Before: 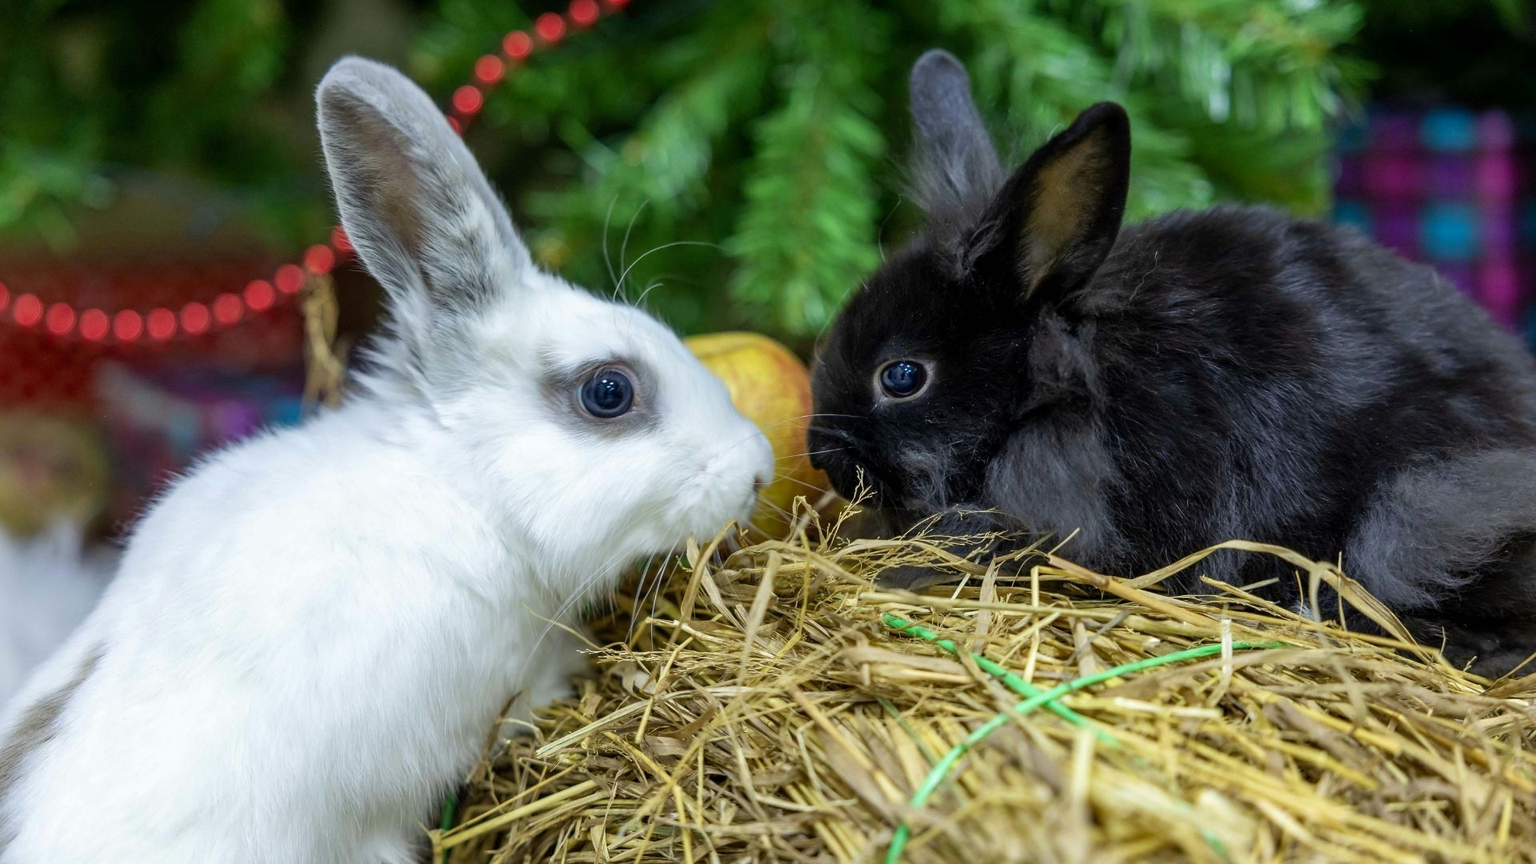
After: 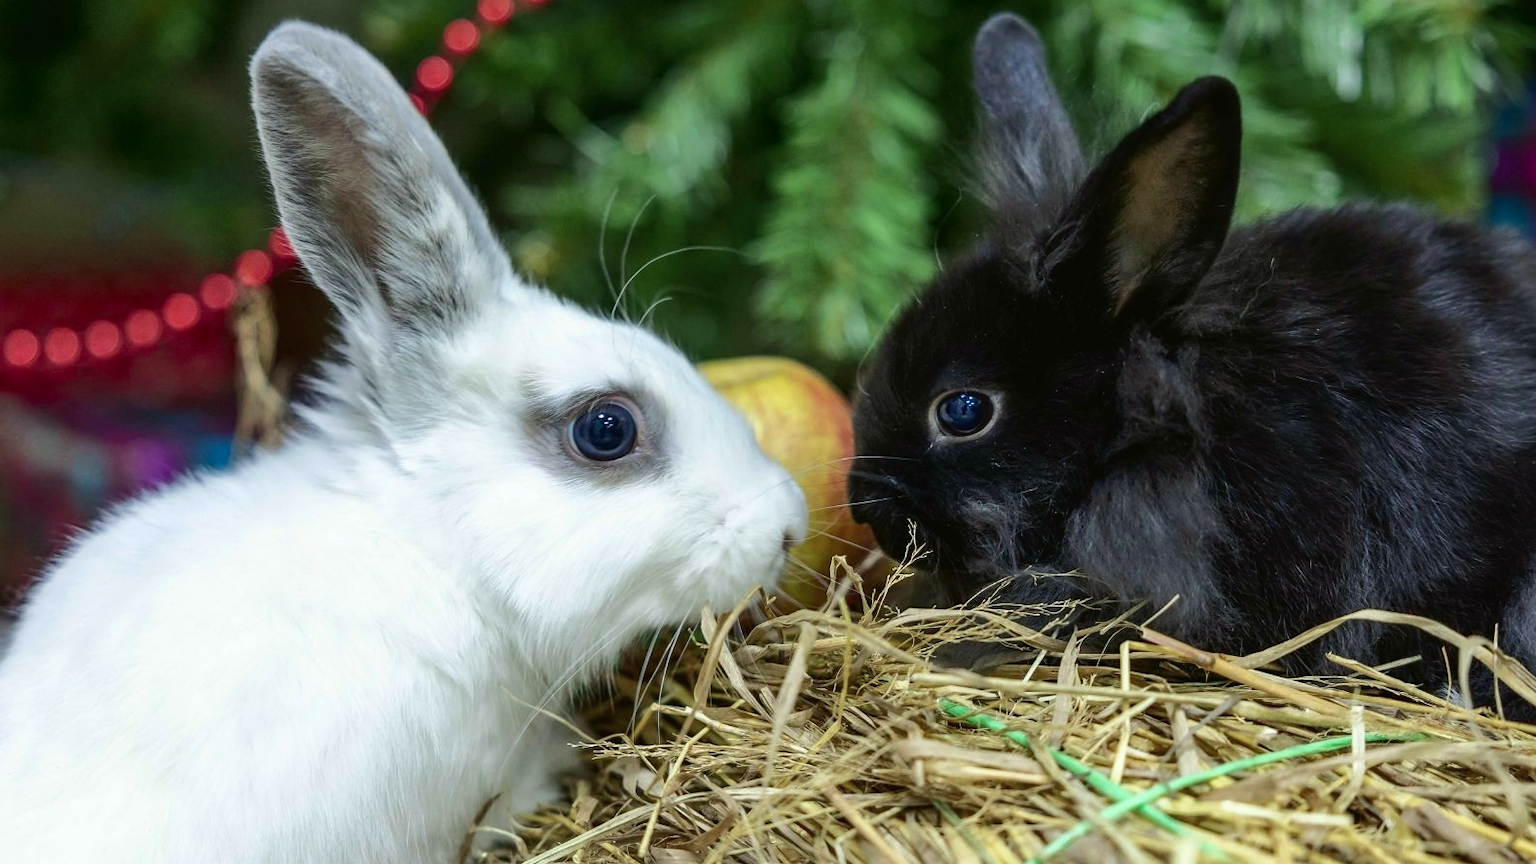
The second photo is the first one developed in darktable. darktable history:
white balance: red 1, blue 1
crop and rotate: left 7.196%, top 4.574%, right 10.605%, bottom 13.178%
tone curve: curves: ch0 [(0, 0.021) (0.059, 0.053) (0.212, 0.18) (0.337, 0.304) (0.495, 0.505) (0.725, 0.731) (0.89, 0.919) (1, 1)]; ch1 [(0, 0) (0.094, 0.081) (0.285, 0.299) (0.413, 0.43) (0.479, 0.475) (0.54, 0.55) (0.615, 0.65) (0.683, 0.688) (1, 1)]; ch2 [(0, 0) (0.257, 0.217) (0.434, 0.434) (0.498, 0.507) (0.599, 0.578) (1, 1)], color space Lab, independent channels, preserve colors none
